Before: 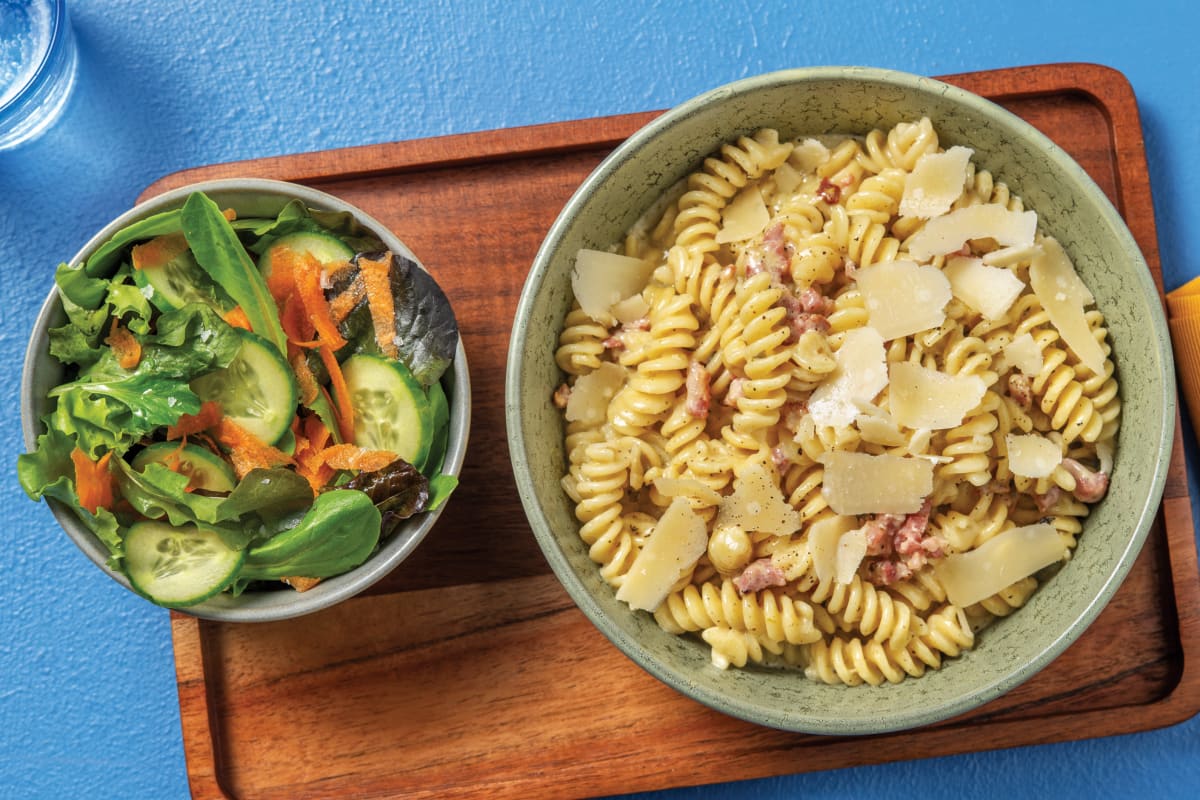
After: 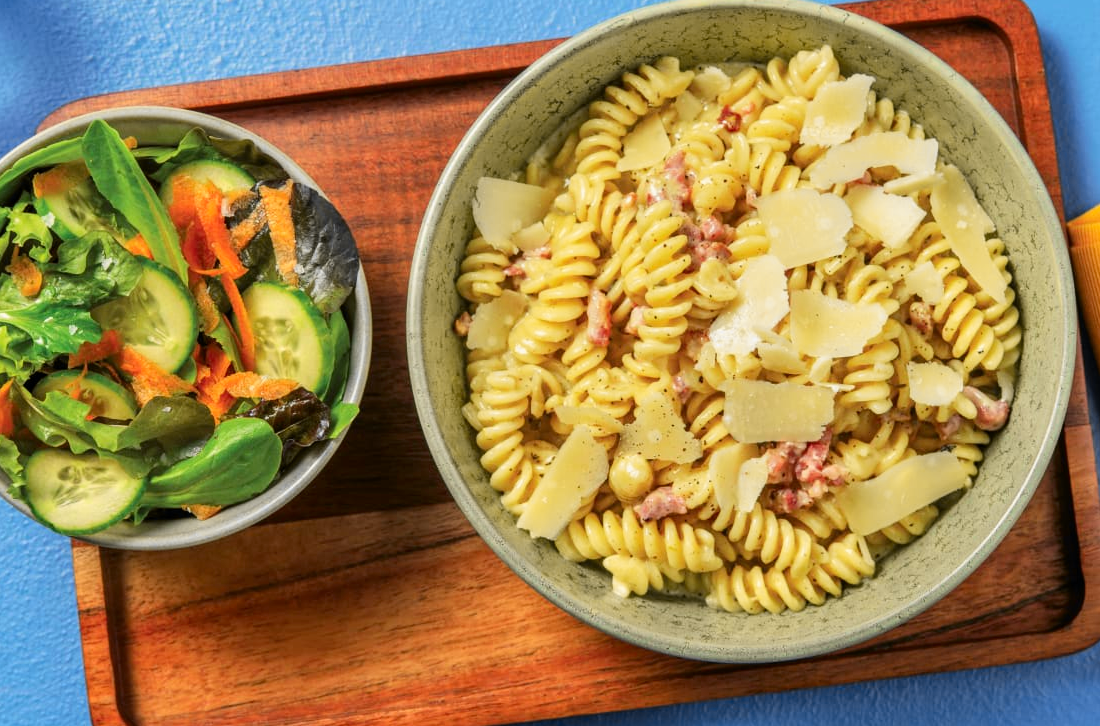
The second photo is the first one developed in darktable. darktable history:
tone curve: curves: ch0 [(0, 0) (0.071, 0.058) (0.266, 0.268) (0.498, 0.542) (0.766, 0.807) (1, 0.983)]; ch1 [(0, 0) (0.346, 0.307) (0.408, 0.387) (0.463, 0.465) (0.482, 0.493) (0.502, 0.499) (0.517, 0.505) (0.55, 0.554) (0.597, 0.61) (0.651, 0.698) (1, 1)]; ch2 [(0, 0) (0.346, 0.34) (0.434, 0.46) (0.485, 0.494) (0.5, 0.498) (0.509, 0.517) (0.526, 0.539) (0.583, 0.603) (0.625, 0.659) (1, 1)], color space Lab, independent channels, preserve colors none
crop and rotate: left 8.262%, top 9.226%
